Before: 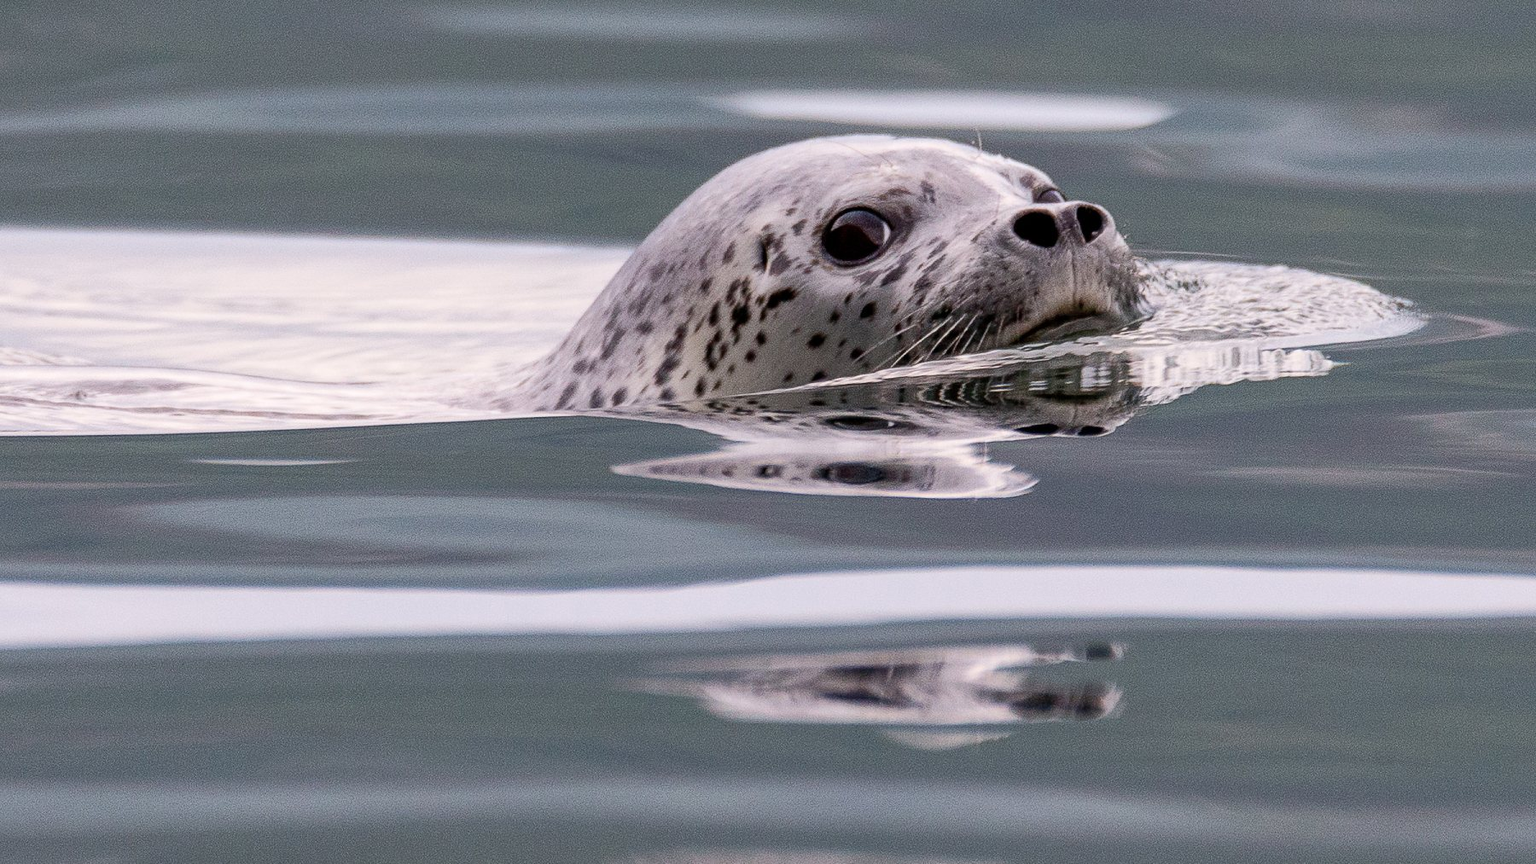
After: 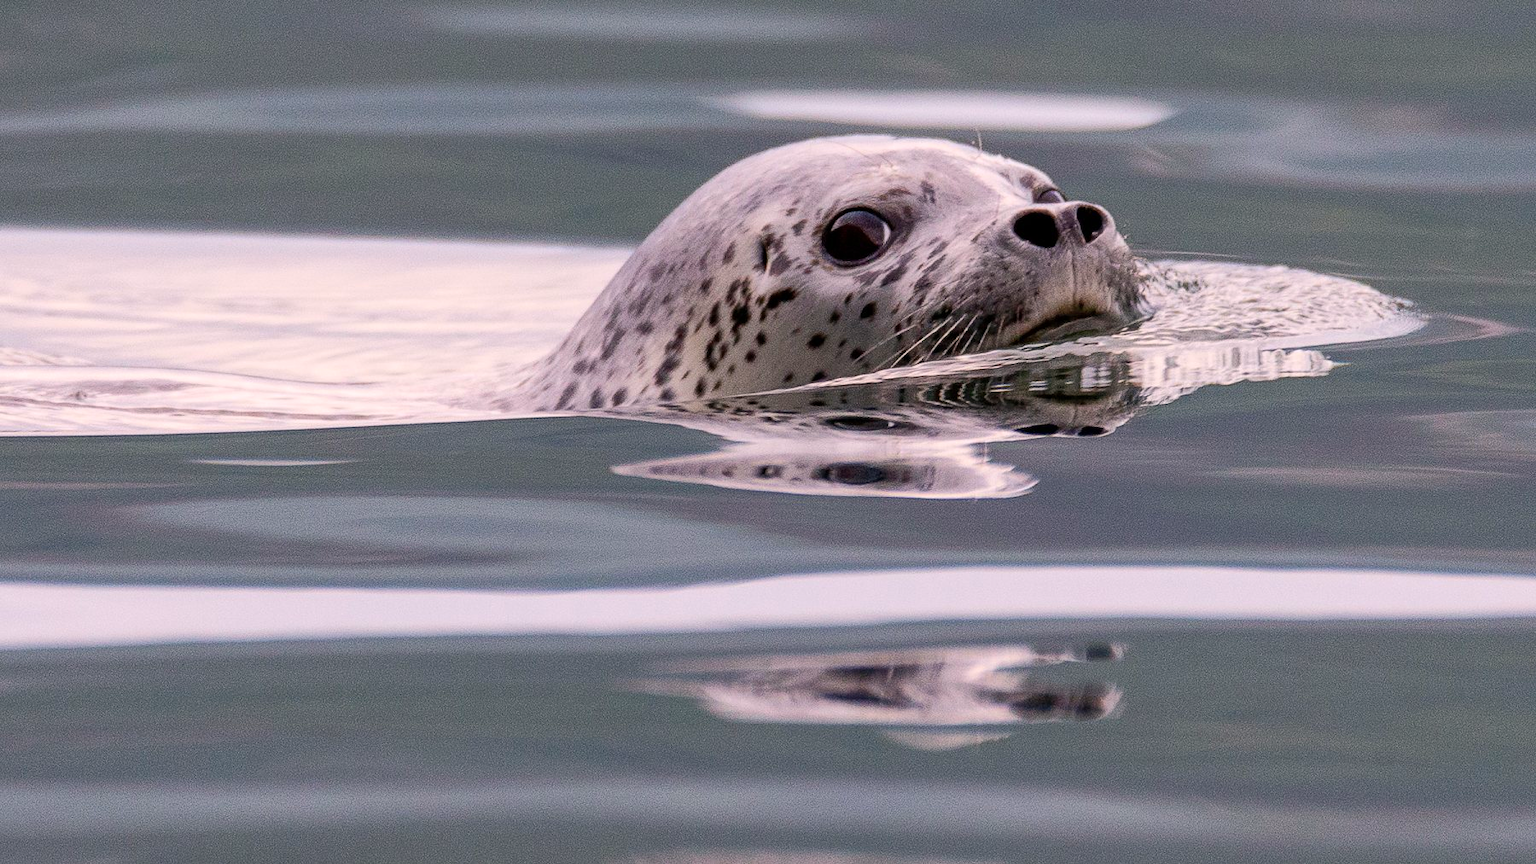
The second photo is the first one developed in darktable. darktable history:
color correction: highlights a* 3.51, highlights b* 2.11, saturation 1.22
